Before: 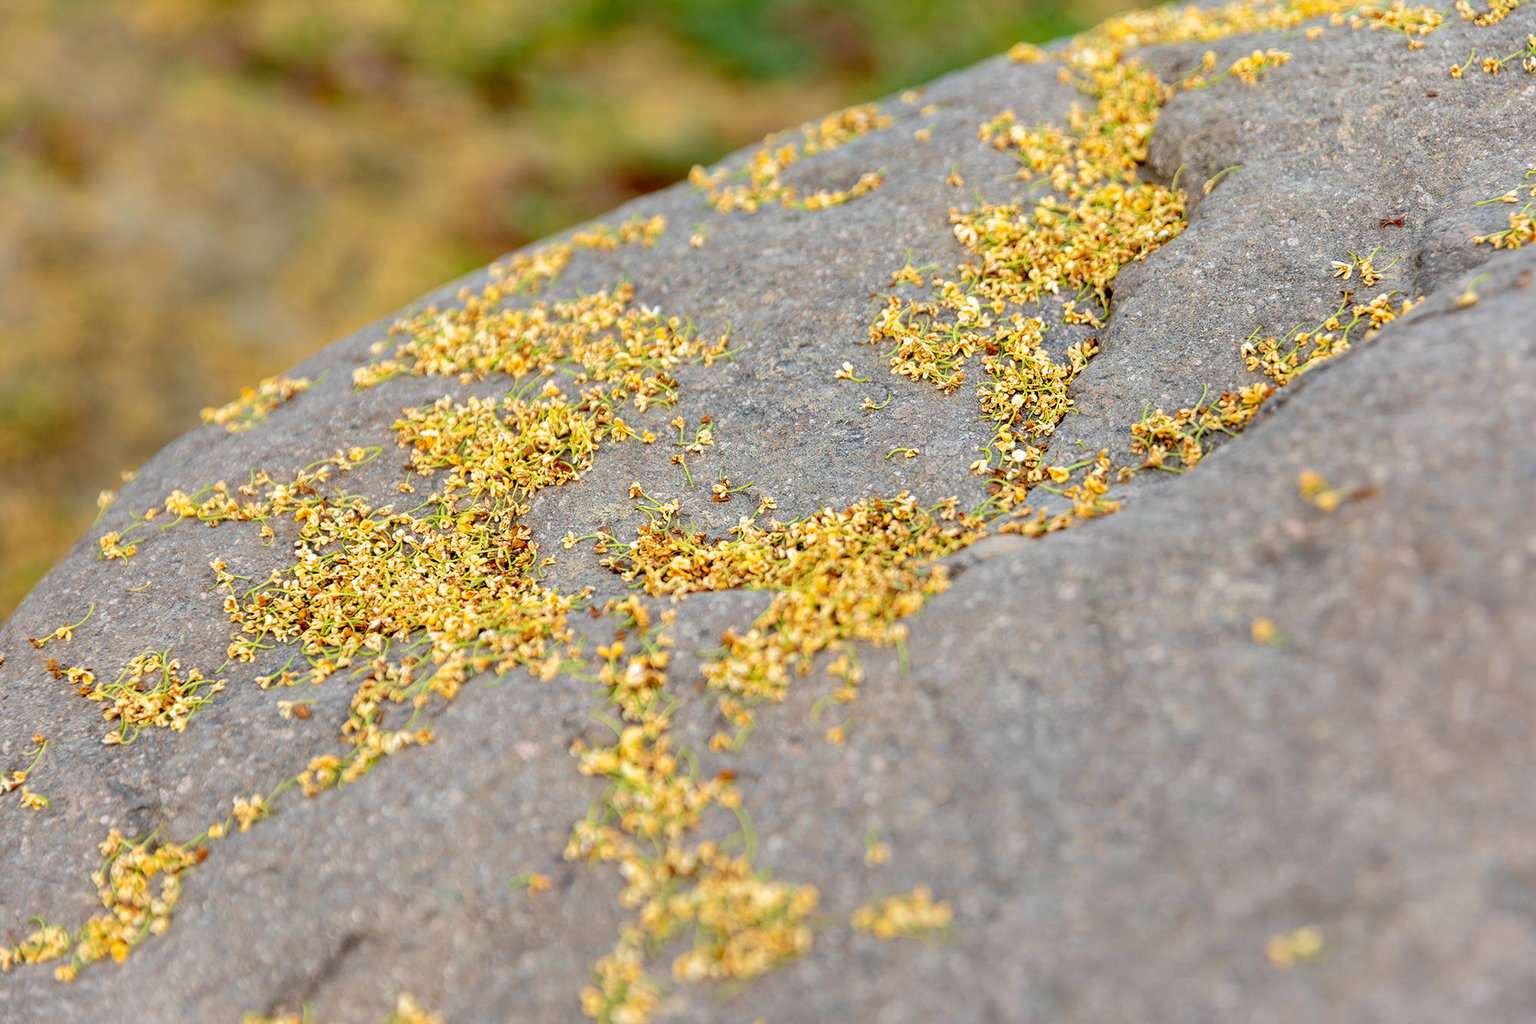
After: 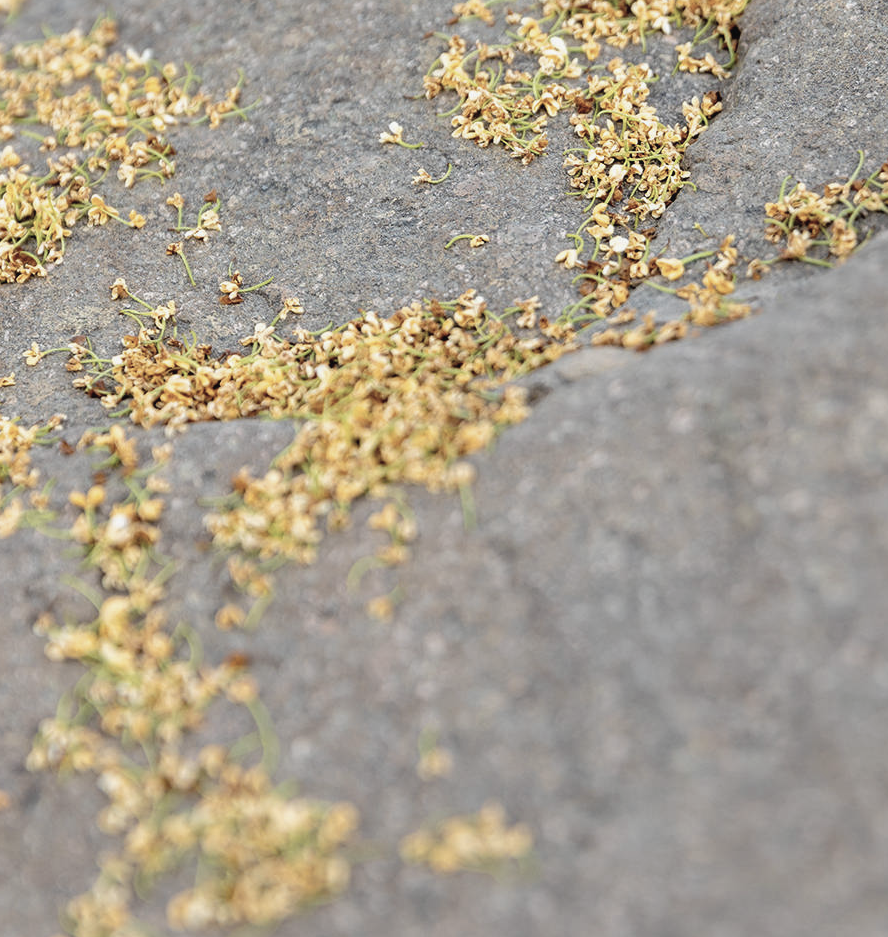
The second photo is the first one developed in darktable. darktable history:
crop: left 35.432%, top 26.233%, right 20.145%, bottom 3.432%
contrast brightness saturation: contrast -0.05, saturation -0.41
